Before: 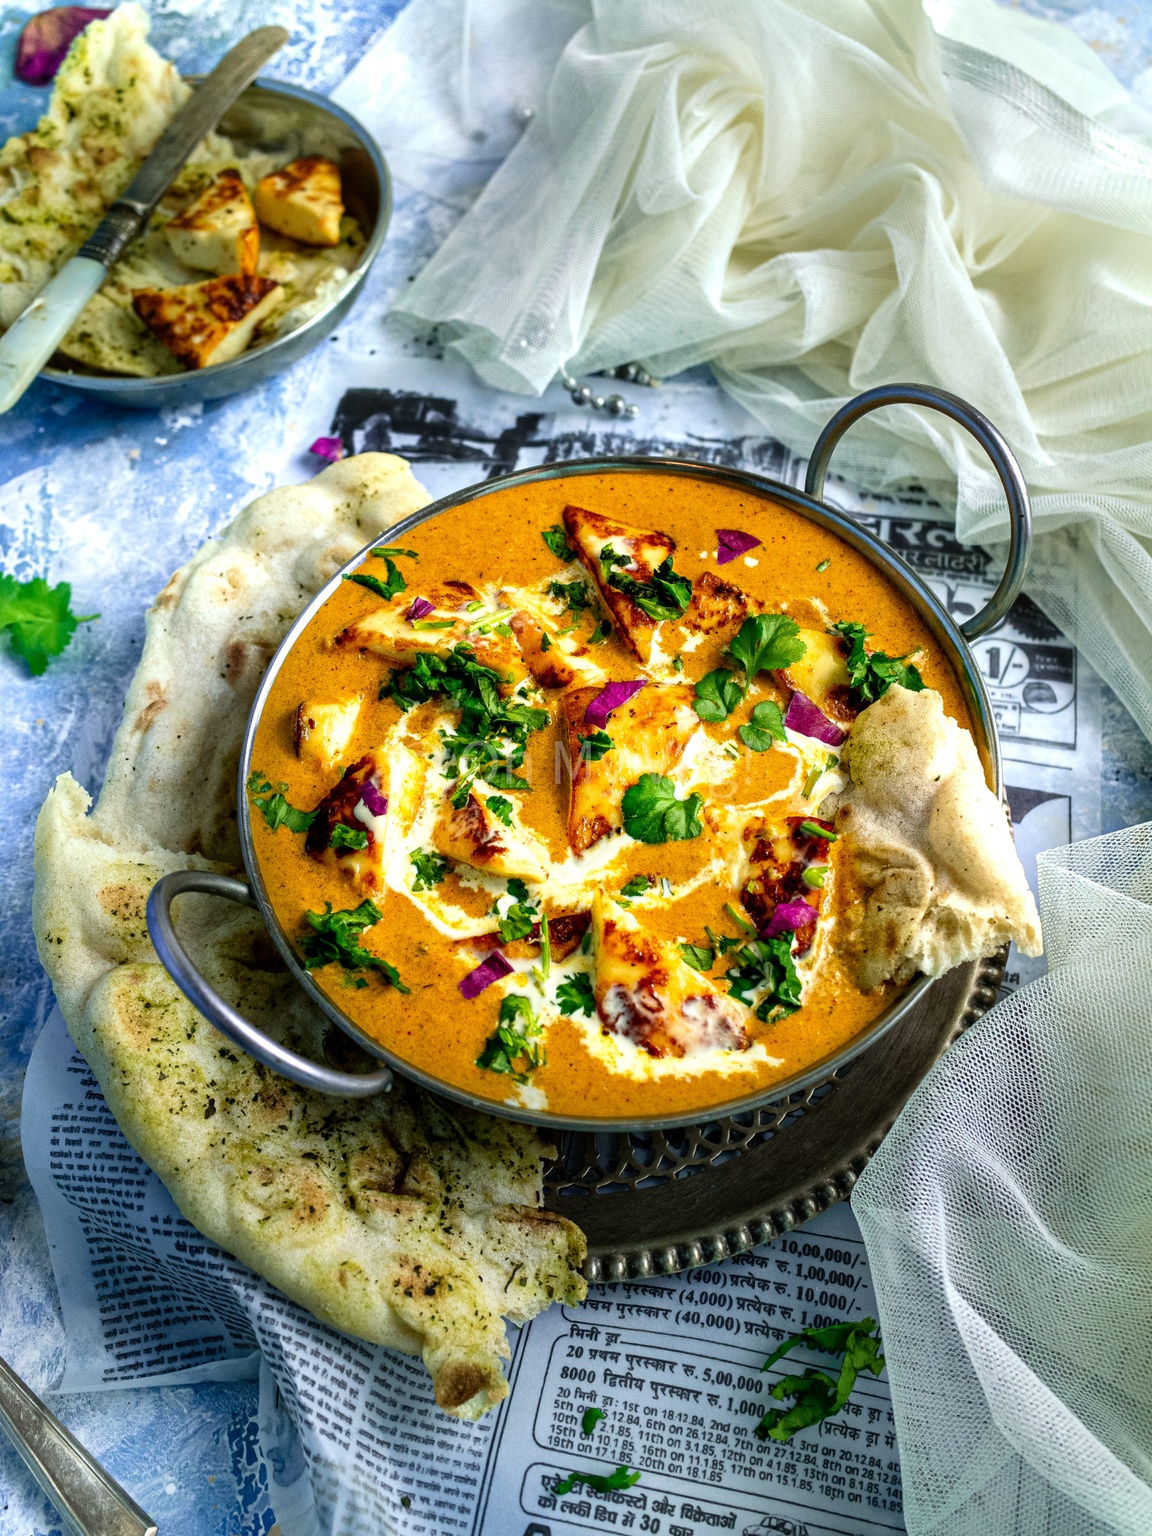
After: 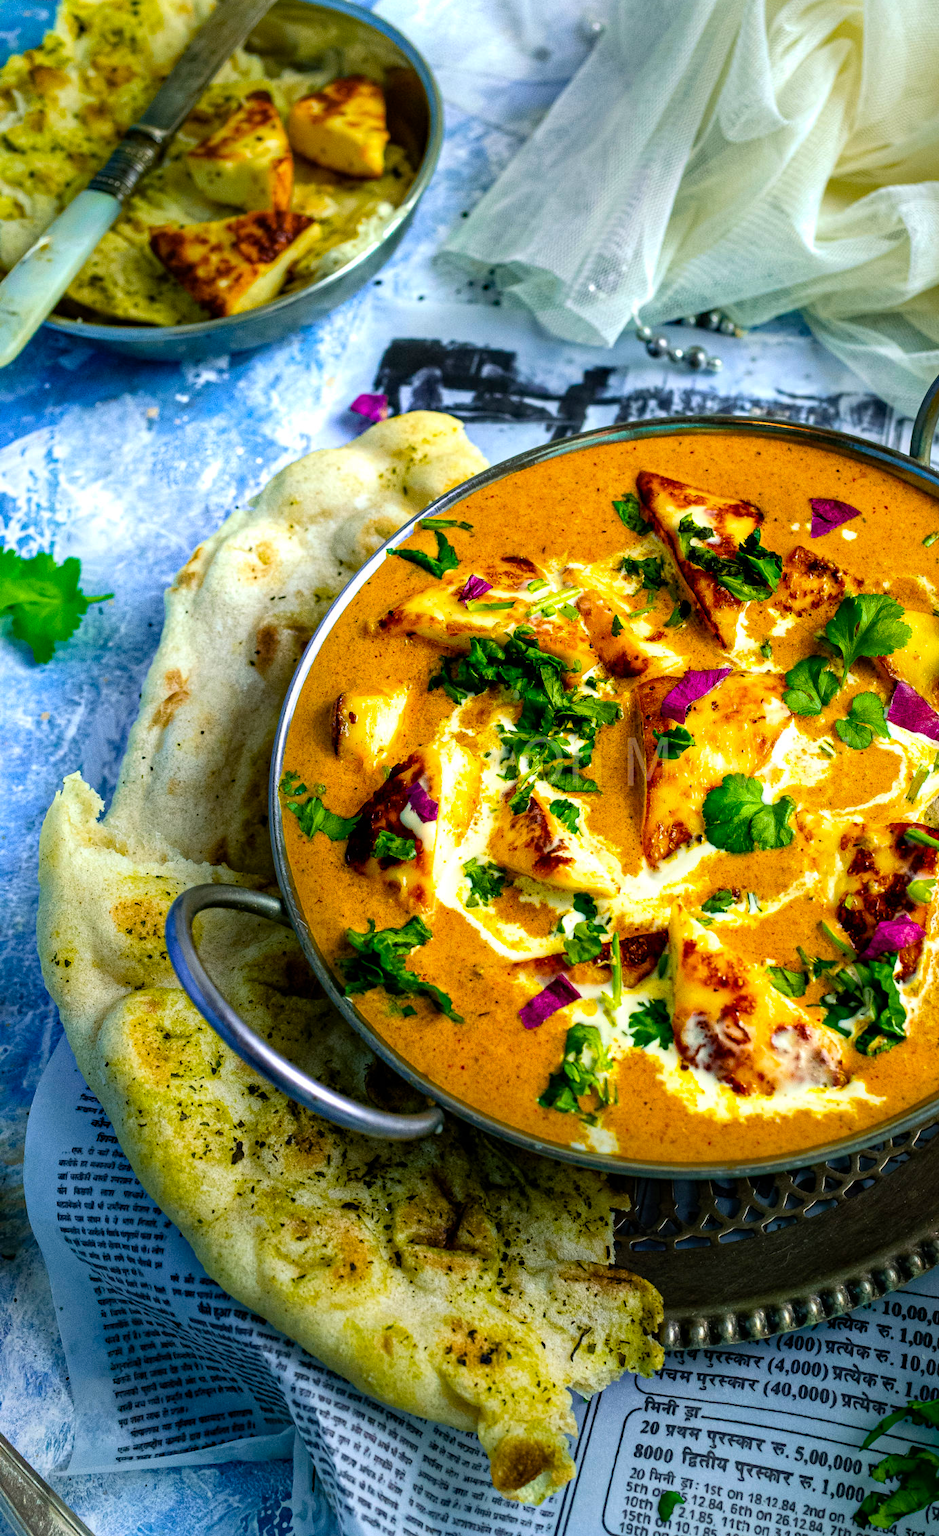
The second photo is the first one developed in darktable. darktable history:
crop: top 5.8%, right 27.853%, bottom 5.701%
color balance rgb: perceptual saturation grading › global saturation 30.405%, global vibrance 20%
haze removal: adaptive false
